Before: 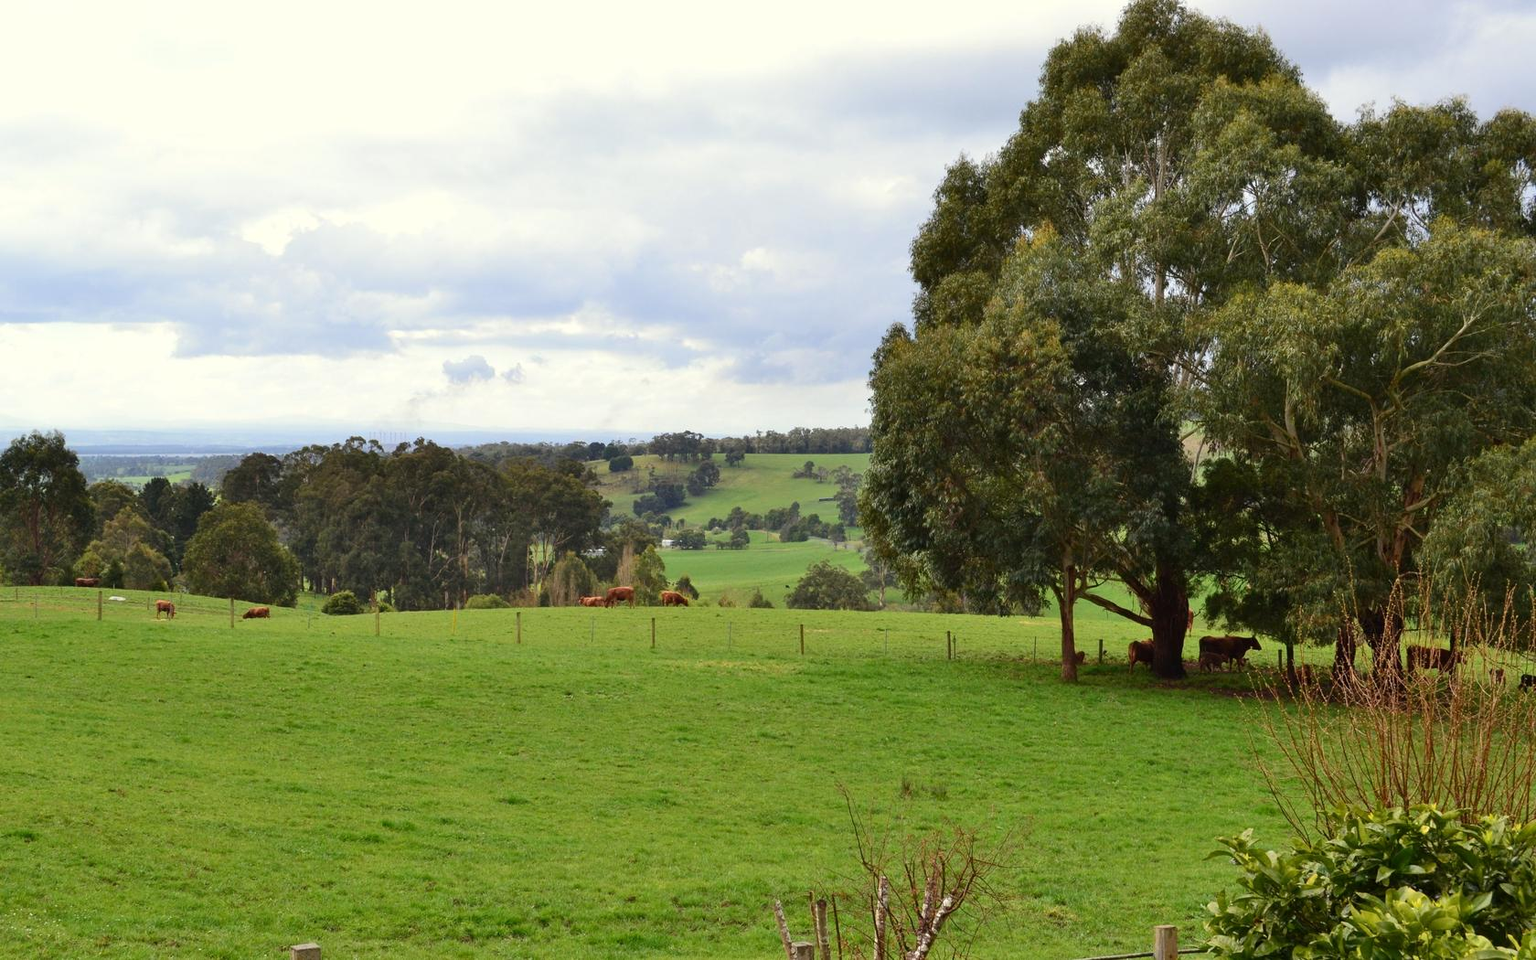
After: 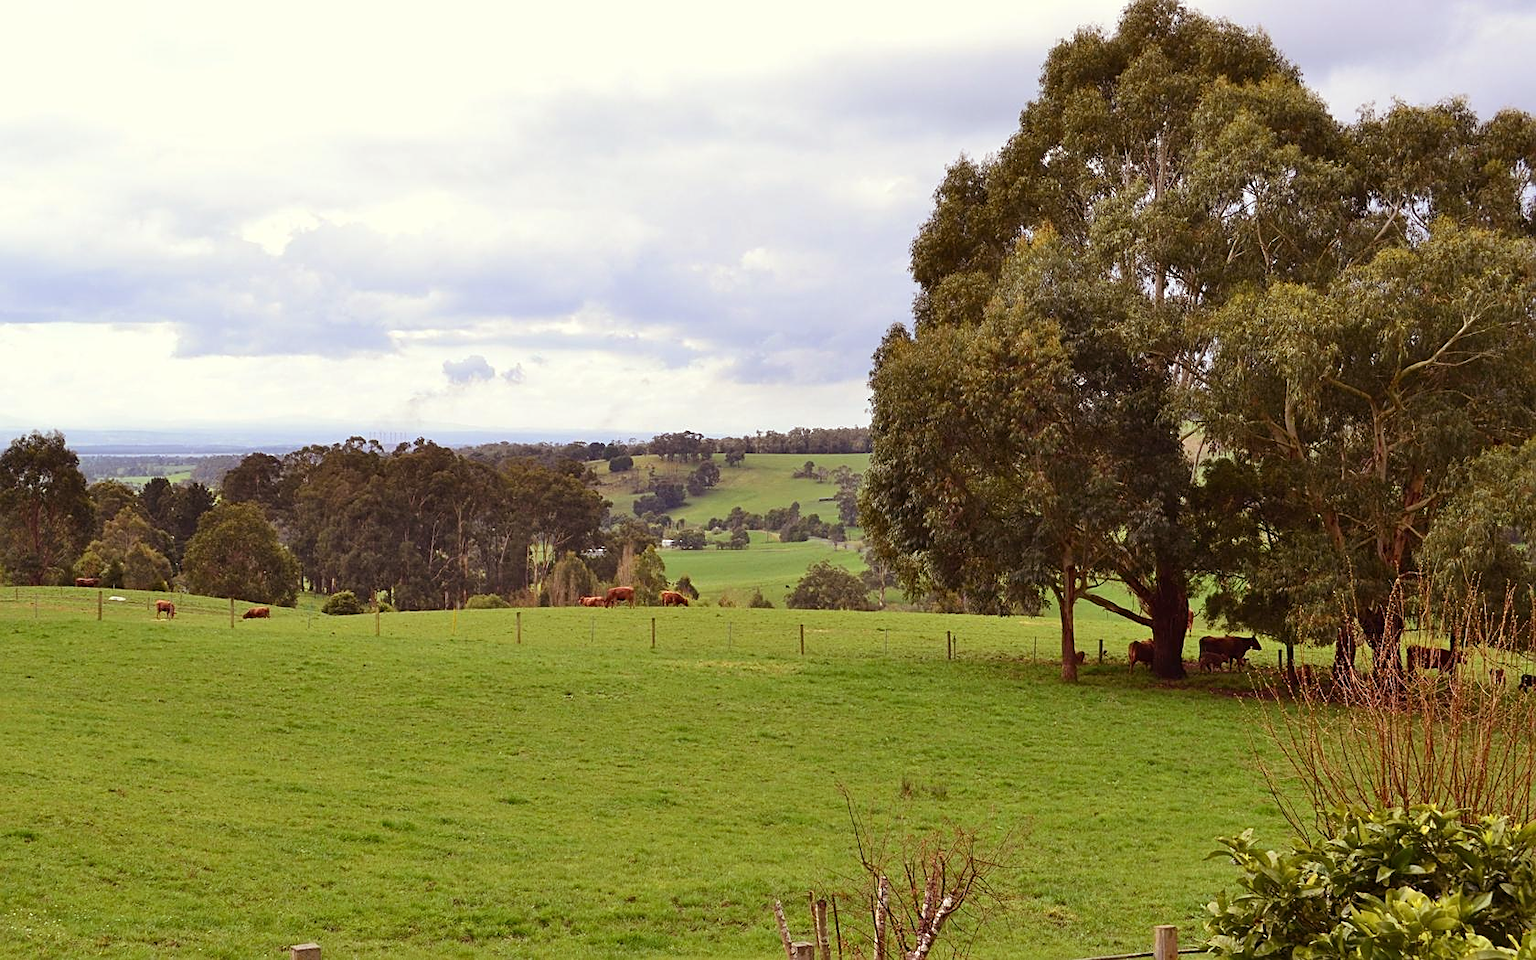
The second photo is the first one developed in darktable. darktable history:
rgb levels: mode RGB, independent channels, levels [[0, 0.474, 1], [0, 0.5, 1], [0, 0.5, 1]]
sharpen: on, module defaults
